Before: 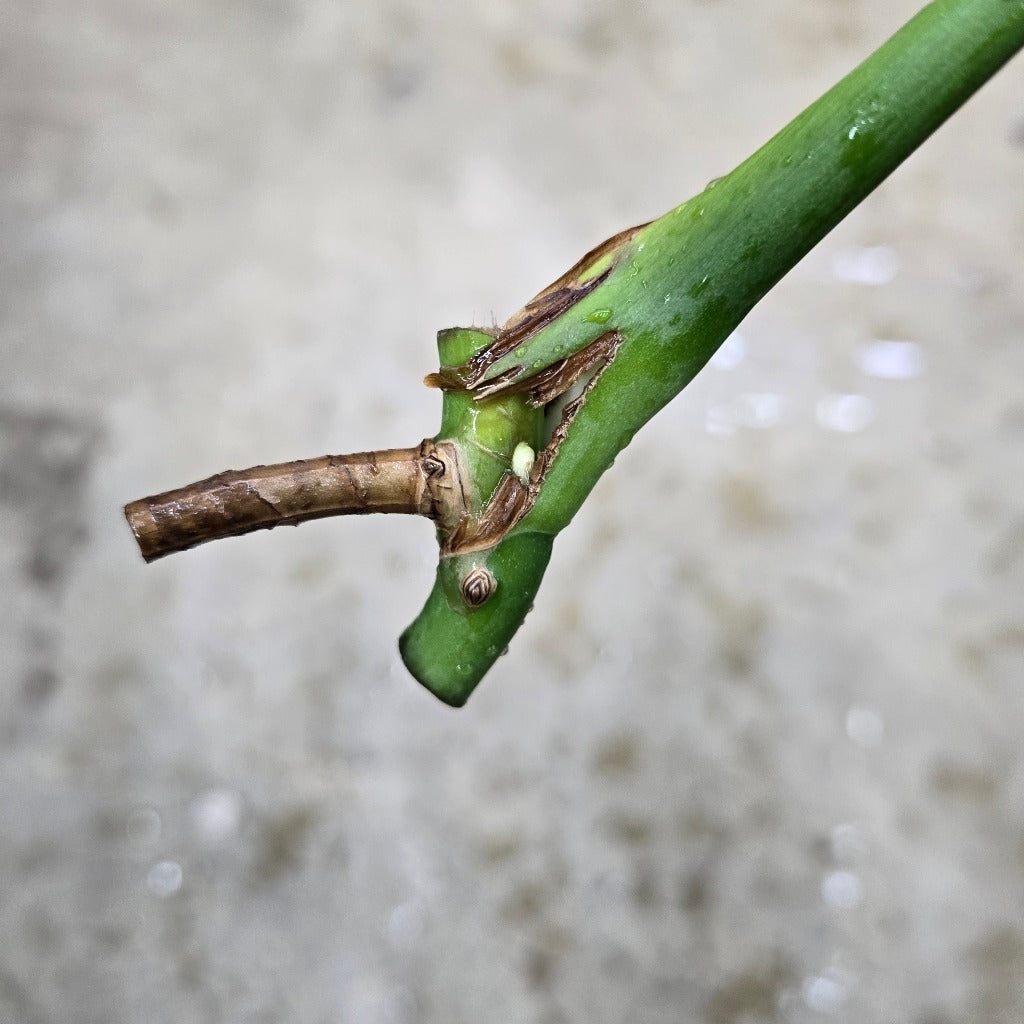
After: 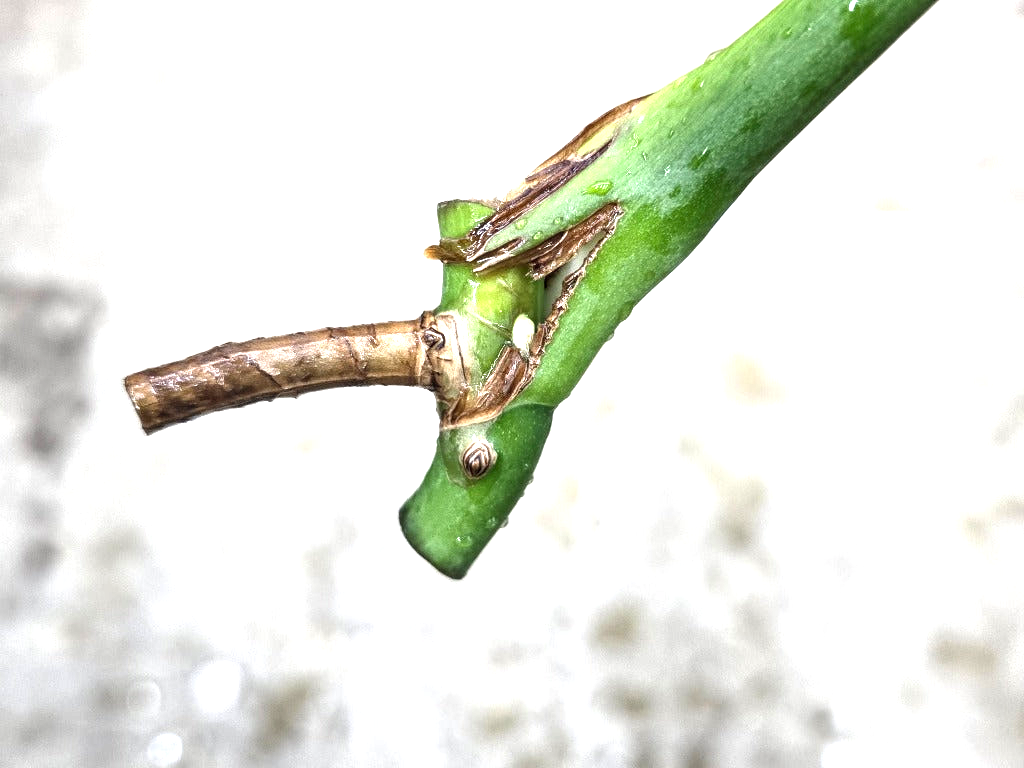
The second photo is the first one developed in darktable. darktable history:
exposure: black level correction 0, exposure 1.2 EV, compensate highlight preservation false
local contrast: on, module defaults
crop and rotate: top 12.5%, bottom 12.5%
